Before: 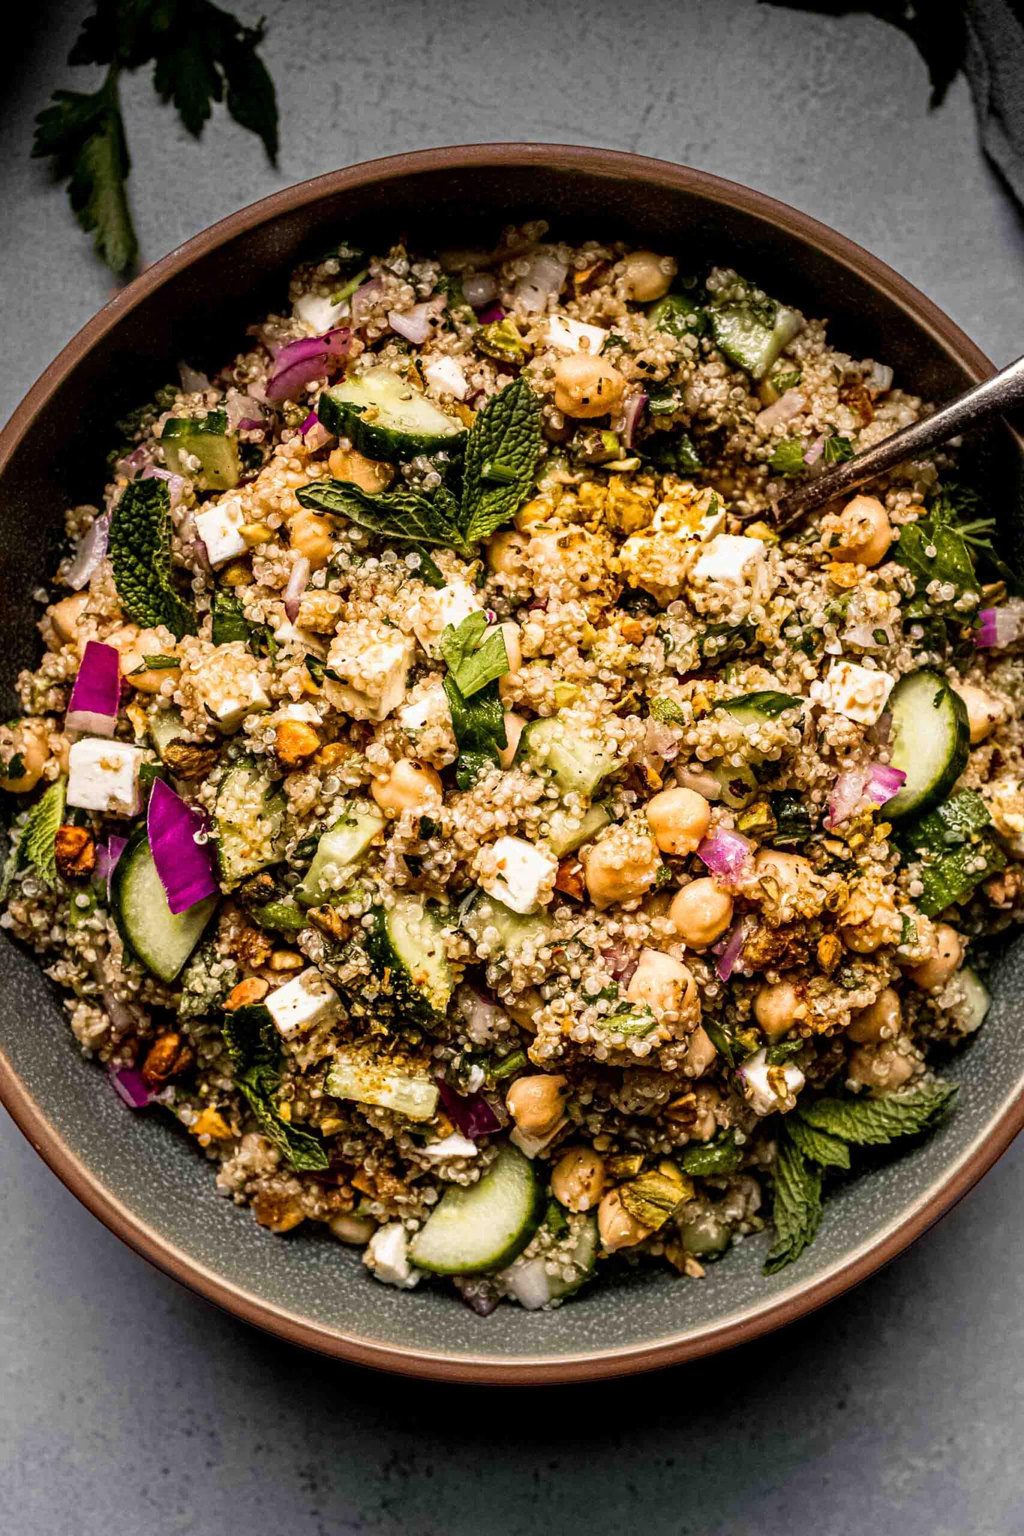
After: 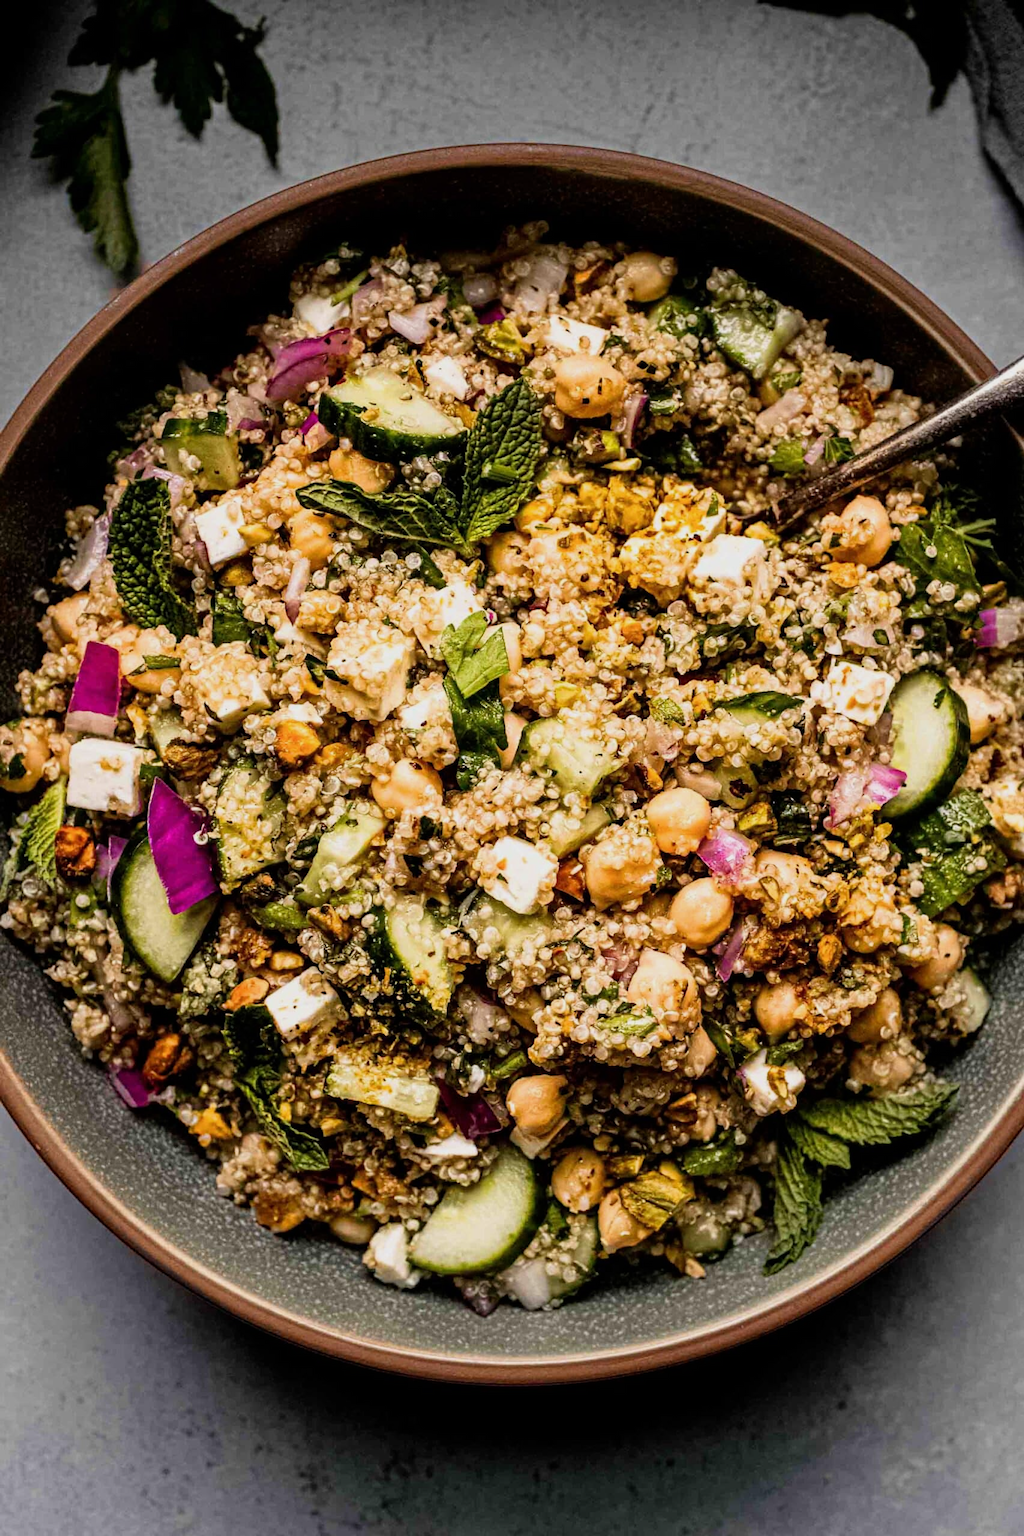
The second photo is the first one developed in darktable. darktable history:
filmic rgb: black relative exposure -11.38 EV, white relative exposure 3.24 EV, hardness 6.72
